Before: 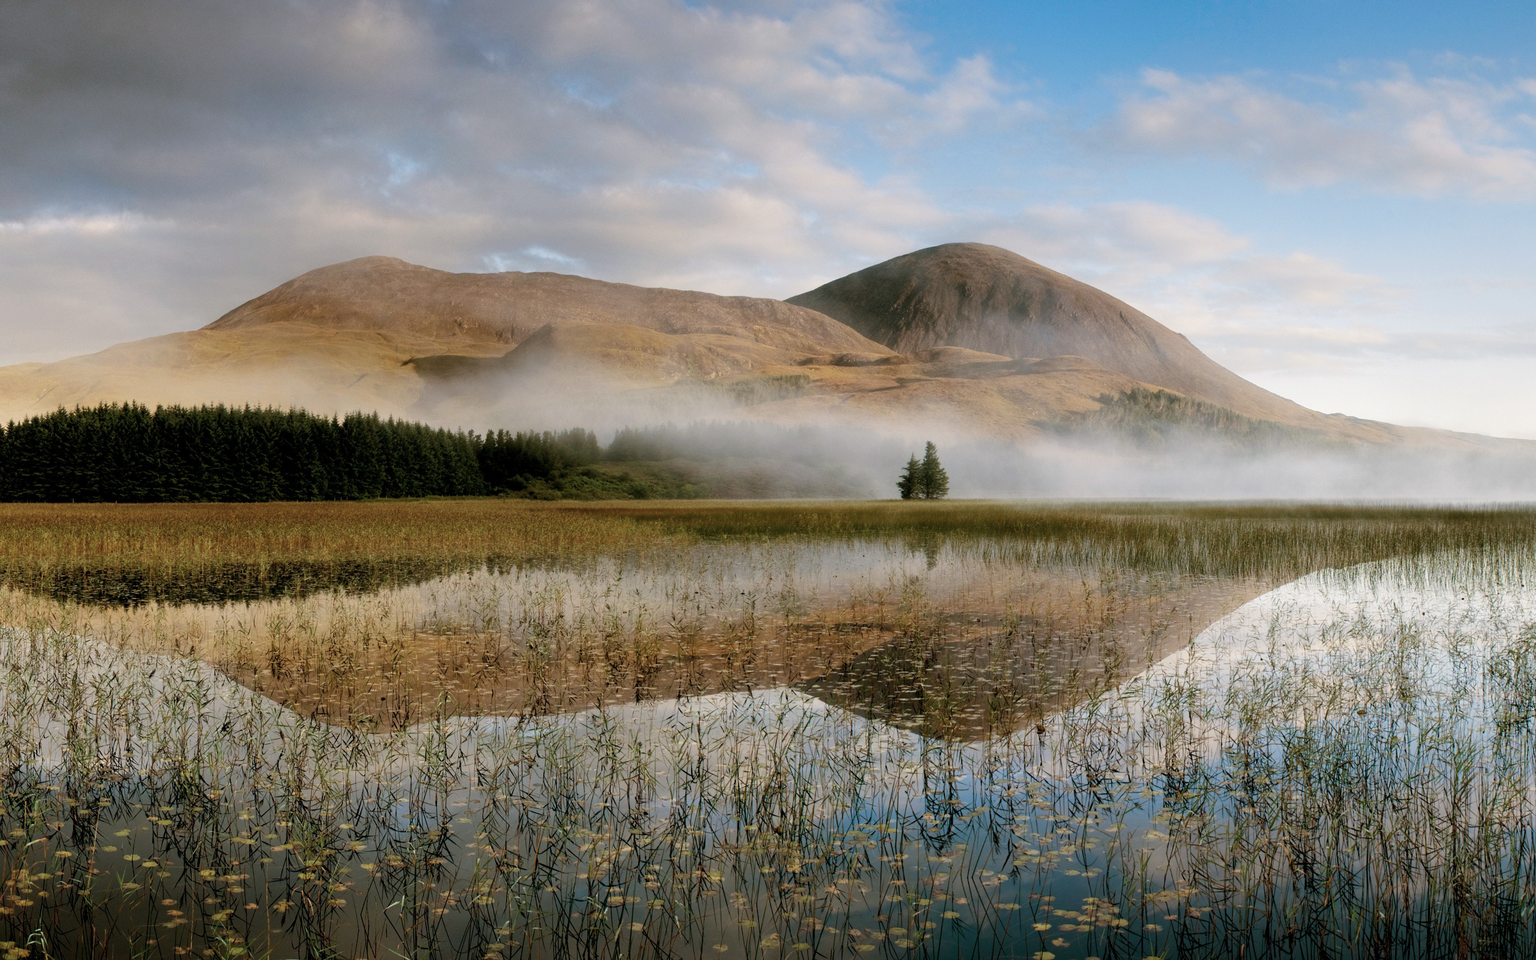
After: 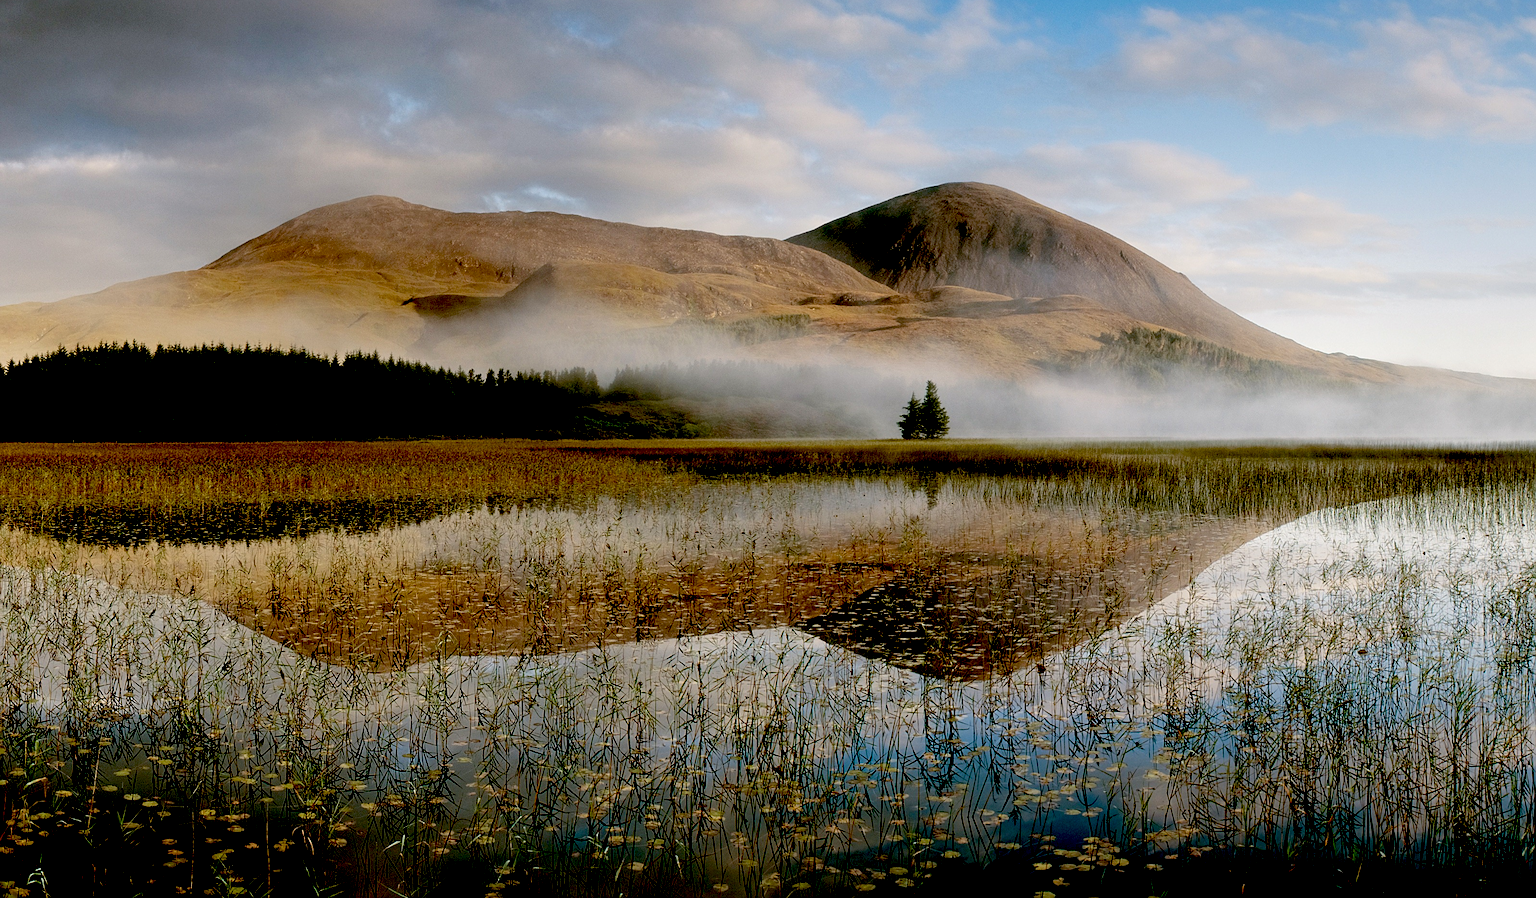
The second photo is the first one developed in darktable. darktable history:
crop and rotate: top 6.383%
exposure: black level correction 0.054, exposure -0.038 EV, compensate exposure bias true, compensate highlight preservation false
sharpen: on, module defaults
